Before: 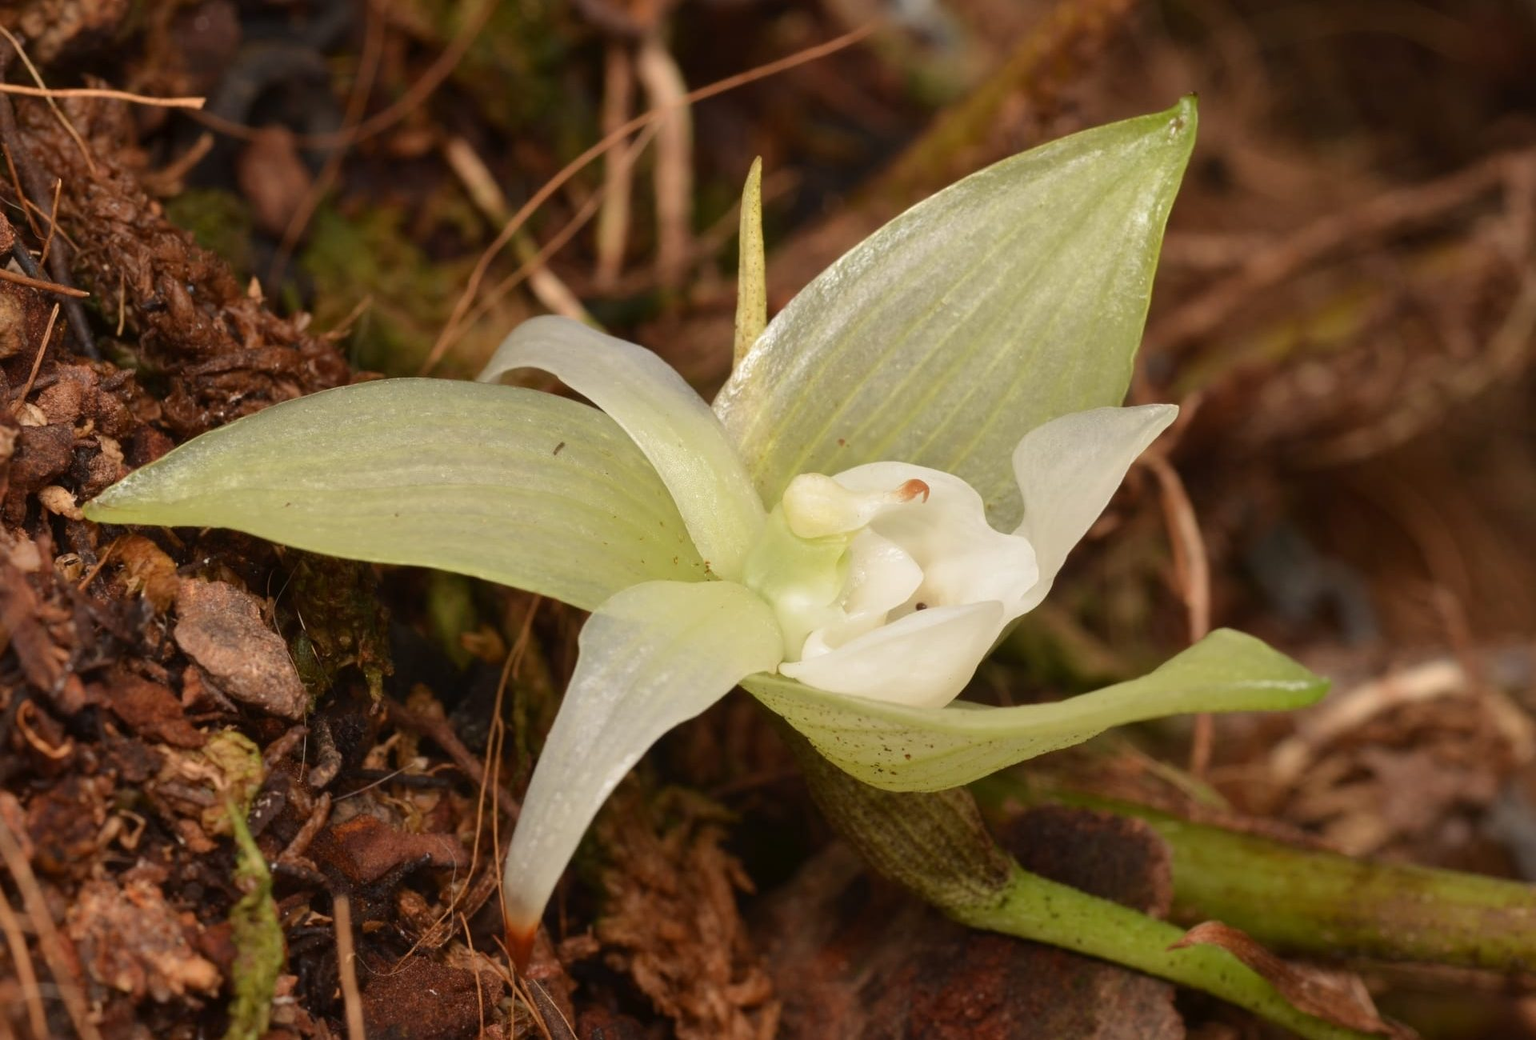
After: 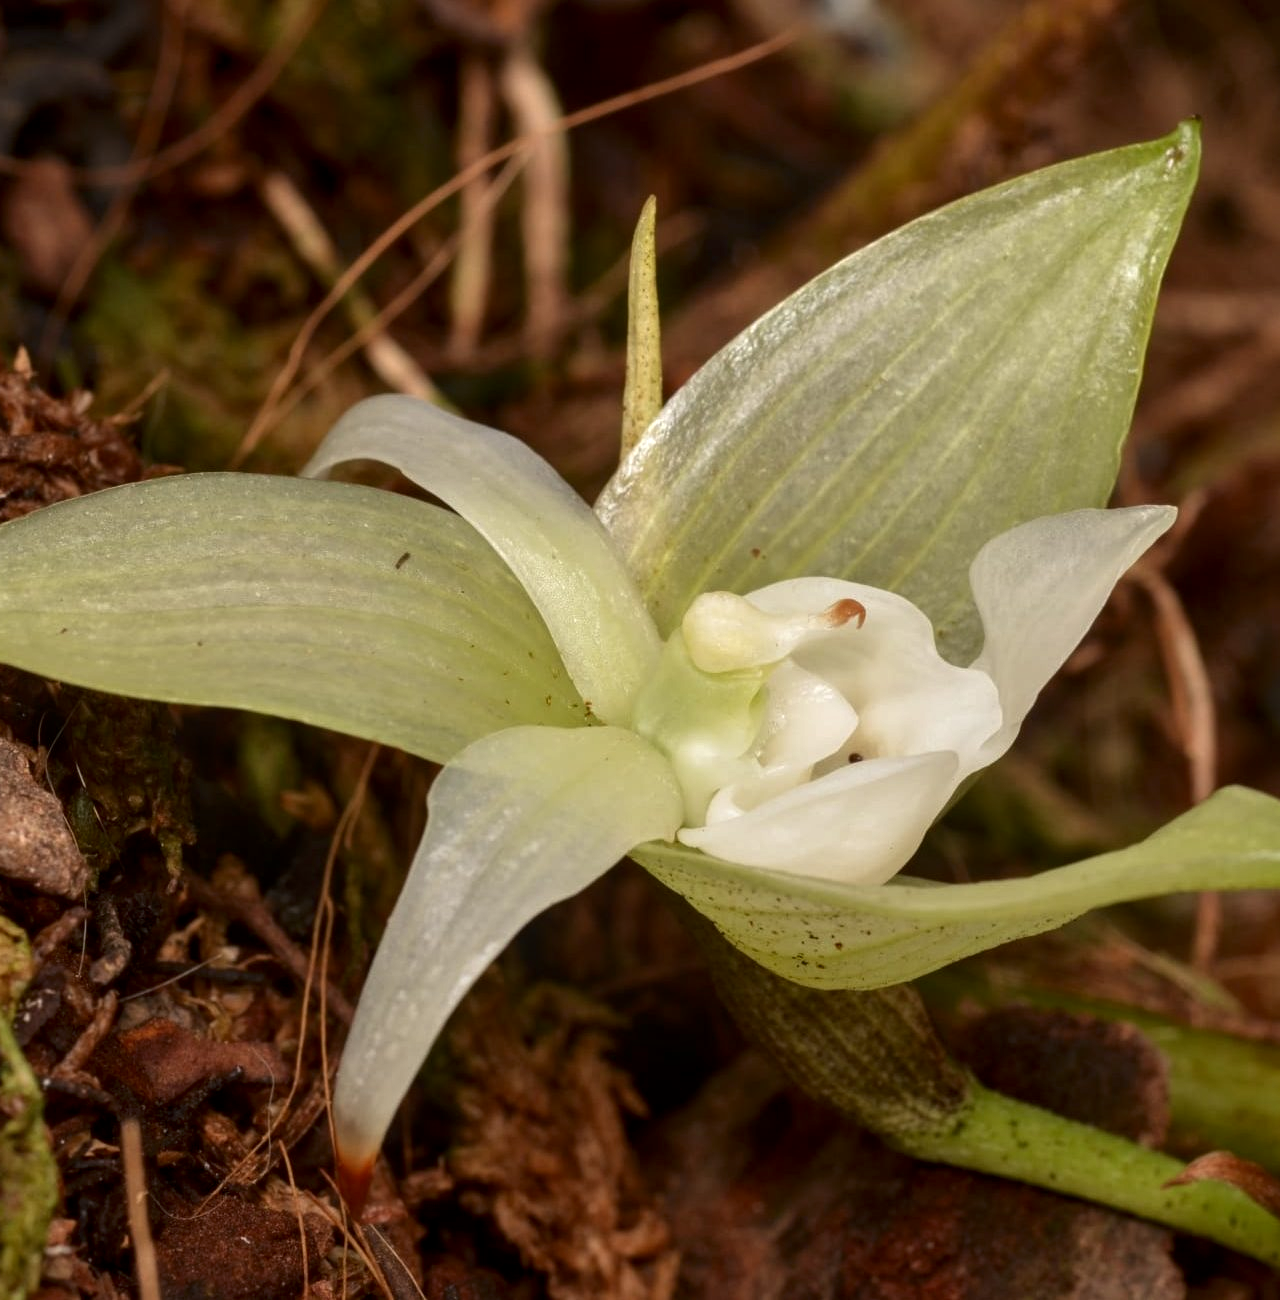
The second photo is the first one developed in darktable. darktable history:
local contrast: detail 130%
crop and rotate: left 15.421%, right 17.862%
contrast brightness saturation: brightness -0.095
